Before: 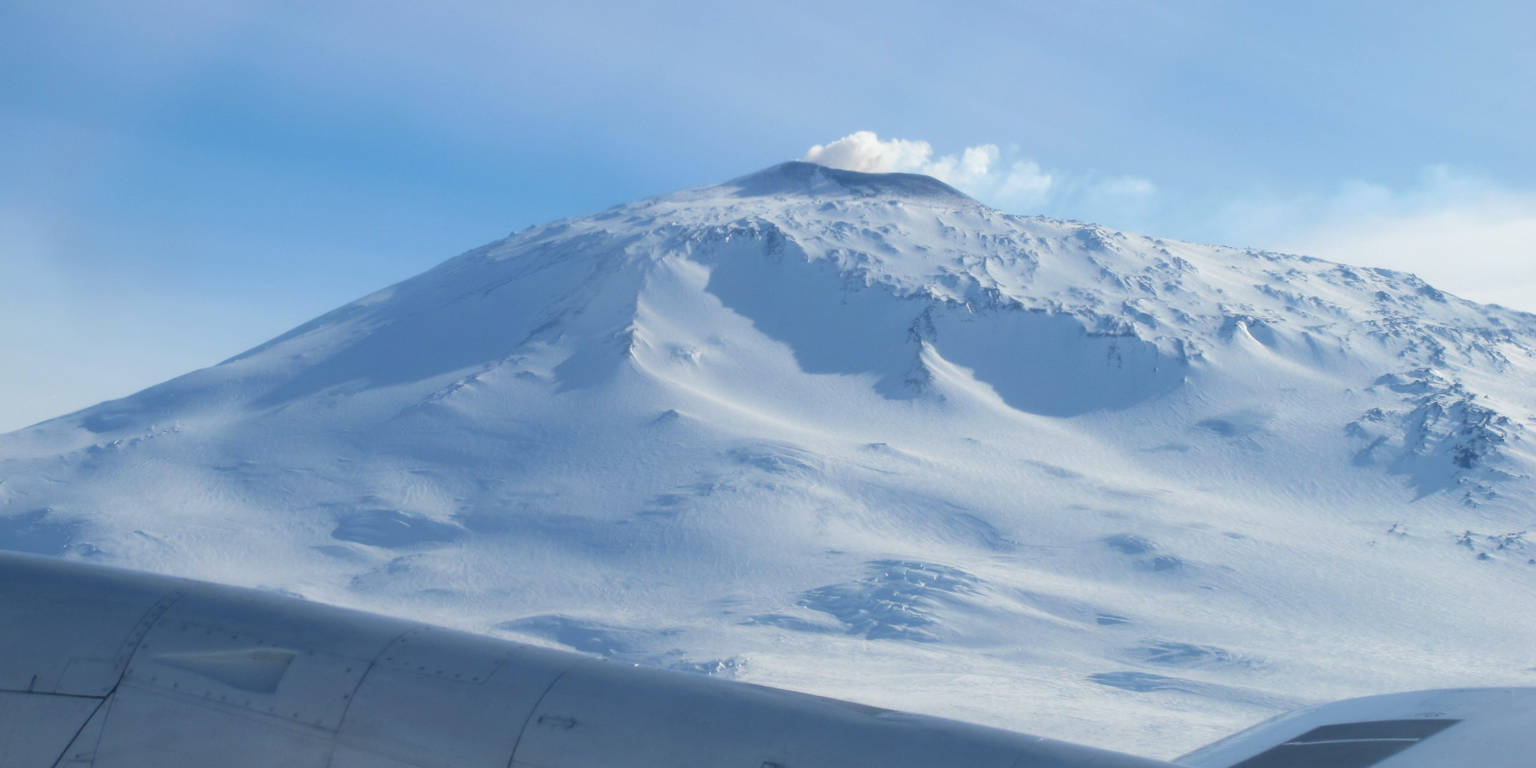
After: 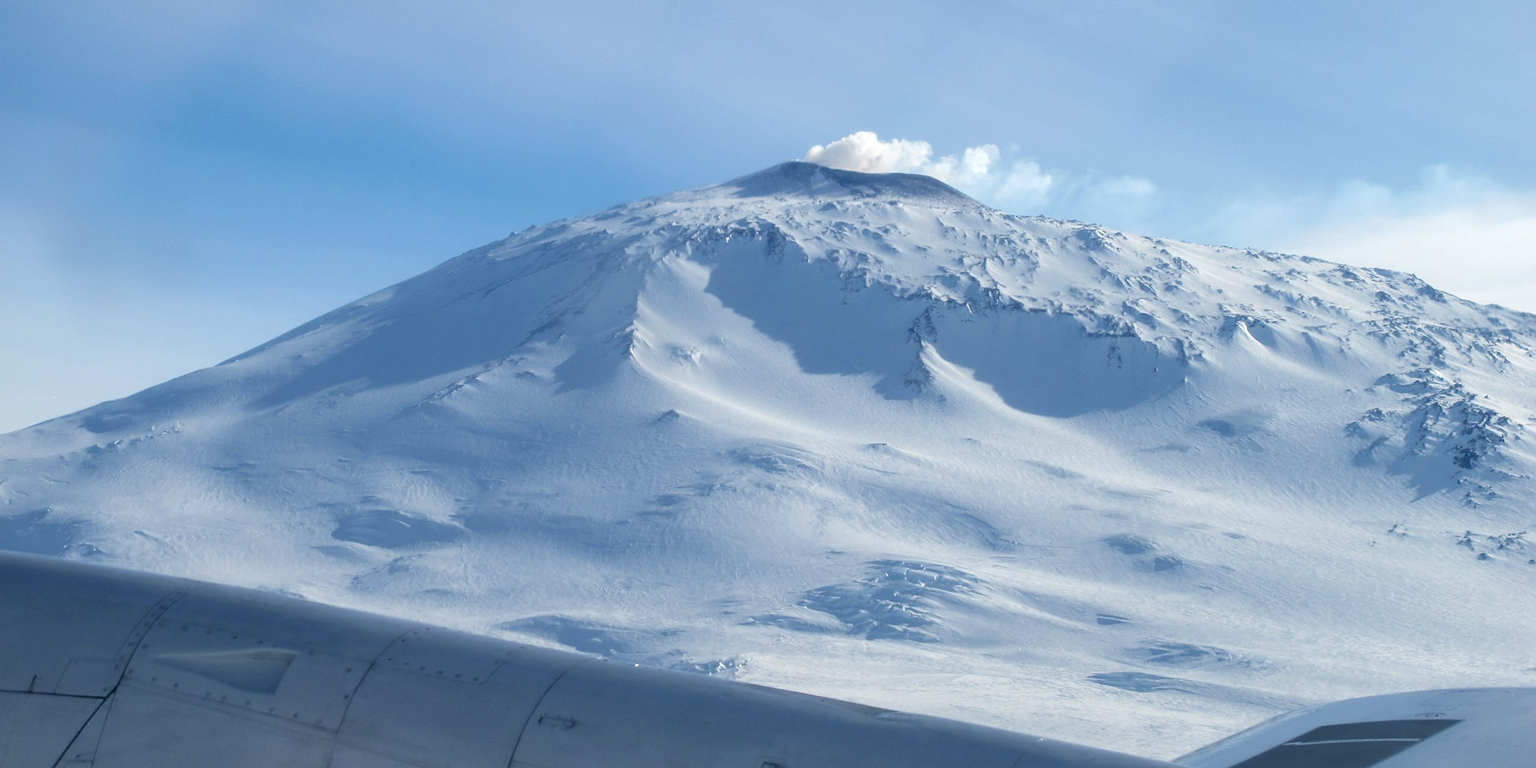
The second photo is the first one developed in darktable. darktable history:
sharpen: on, module defaults
local contrast: detail 130%
color correction: highlights b* -0.052
